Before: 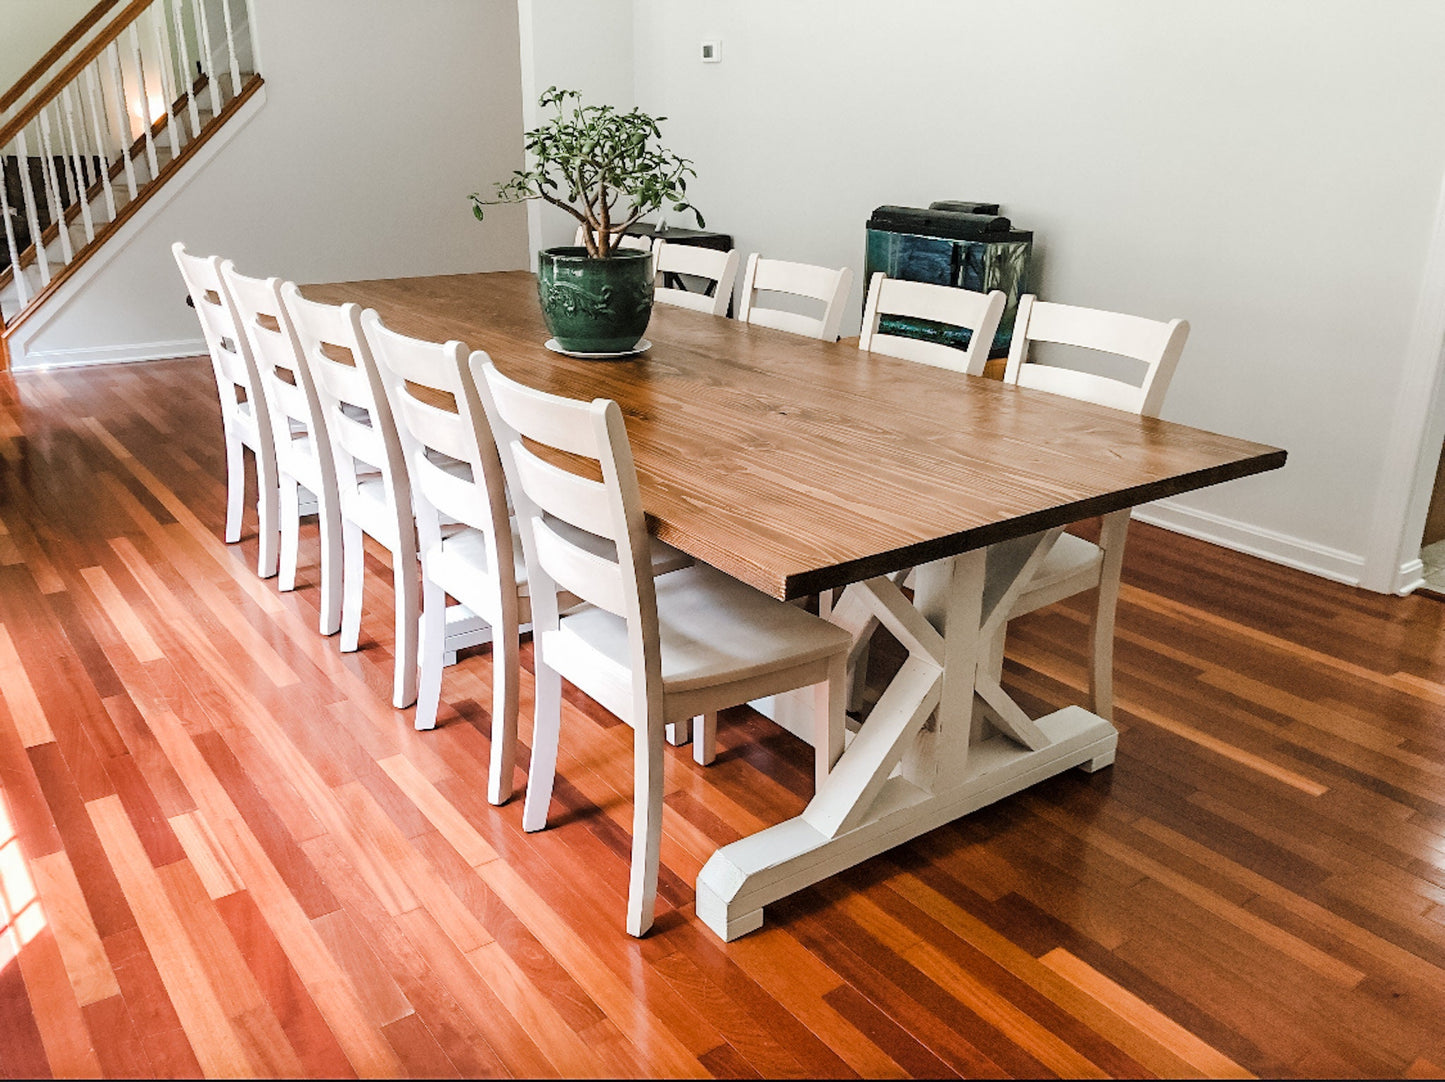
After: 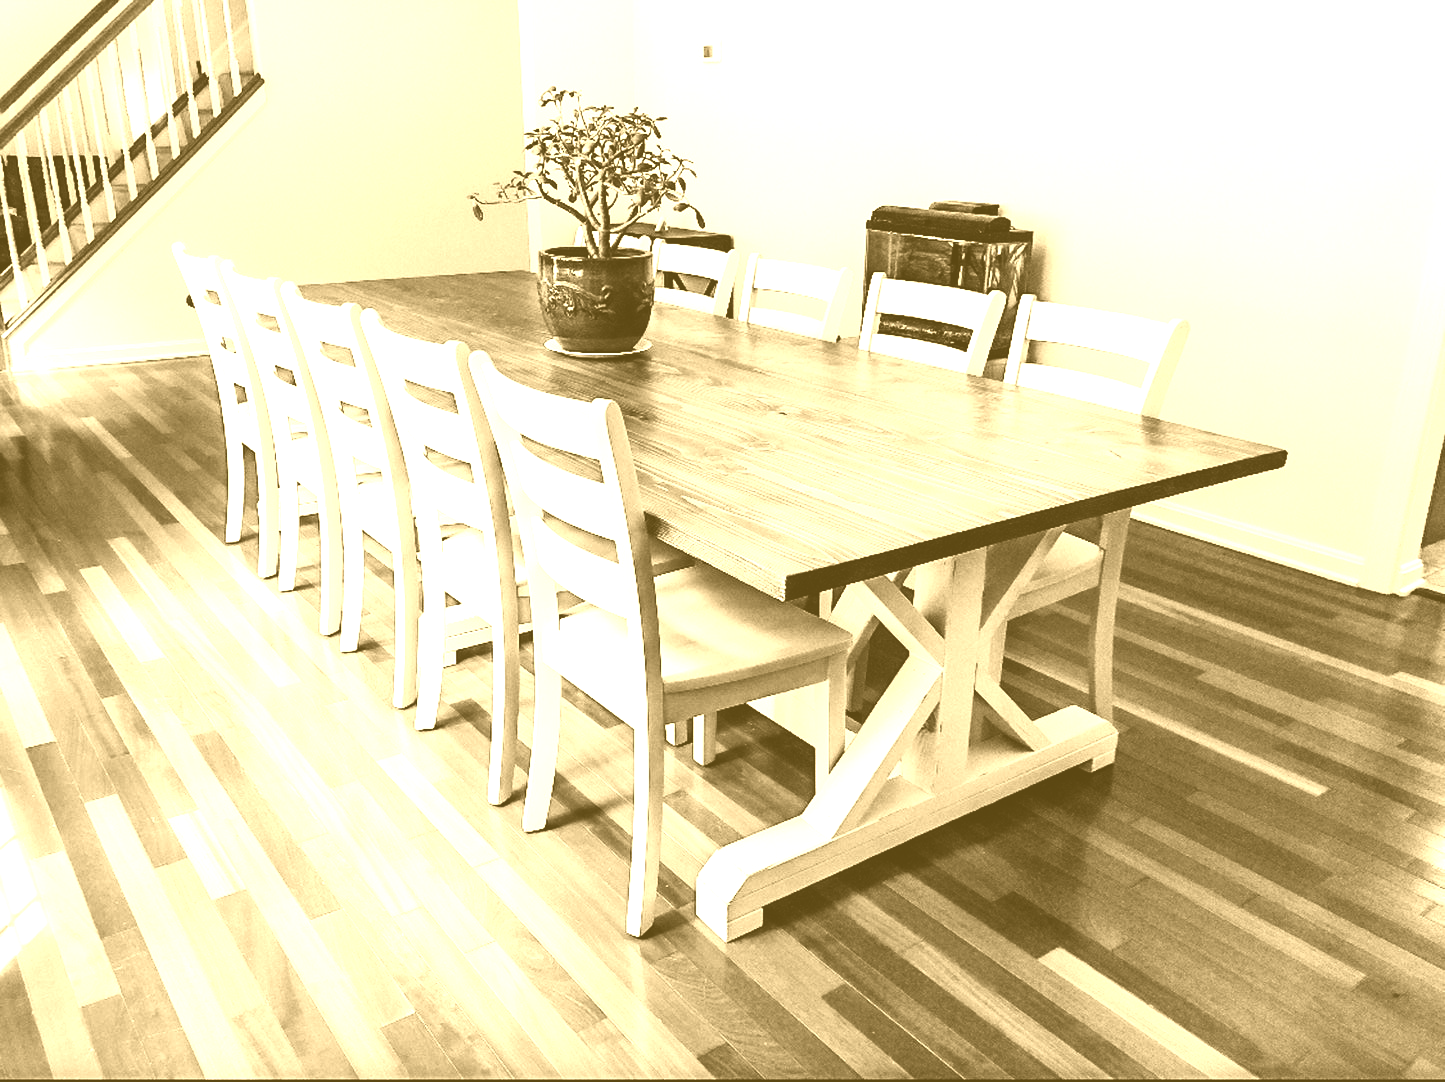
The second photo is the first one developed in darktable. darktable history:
contrast brightness saturation: contrast 0.12, brightness -0.12, saturation 0.2
tone curve: curves: ch0 [(0, 0.01) (0.037, 0.032) (0.131, 0.108) (0.275, 0.256) (0.483, 0.512) (0.61, 0.665) (0.696, 0.742) (0.792, 0.819) (0.911, 0.925) (0.997, 0.995)]; ch1 [(0, 0) (0.301, 0.3) (0.423, 0.421) (0.492, 0.488) (0.507, 0.503) (0.53, 0.532) (0.573, 0.586) (0.683, 0.702) (0.746, 0.77) (1, 1)]; ch2 [(0, 0) (0.246, 0.233) (0.36, 0.352) (0.415, 0.415) (0.485, 0.487) (0.502, 0.504) (0.525, 0.518) (0.539, 0.539) (0.587, 0.594) (0.636, 0.652) (0.711, 0.729) (0.845, 0.855) (0.998, 0.977)], color space Lab, independent channels, preserve colors none
exposure: compensate highlight preservation false
color balance rgb: perceptual saturation grading › global saturation 20%, global vibrance 20%
white balance: red 1.188, blue 1.11
colorize: hue 36°, source mix 100%
